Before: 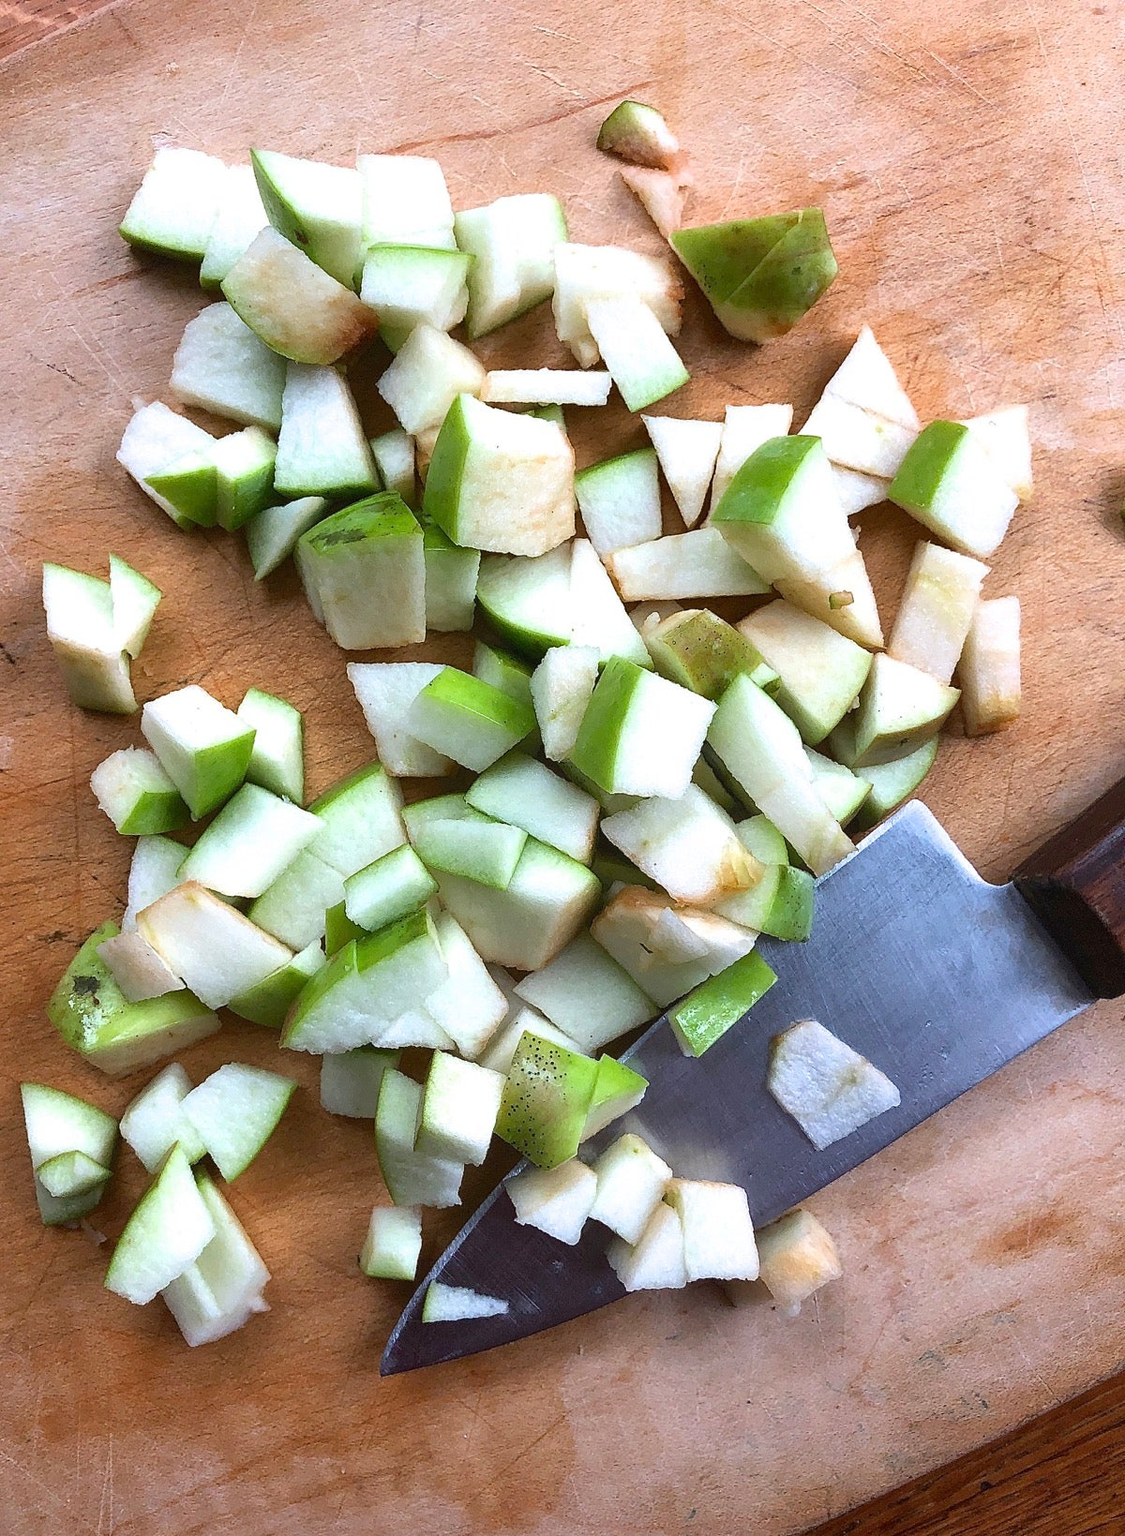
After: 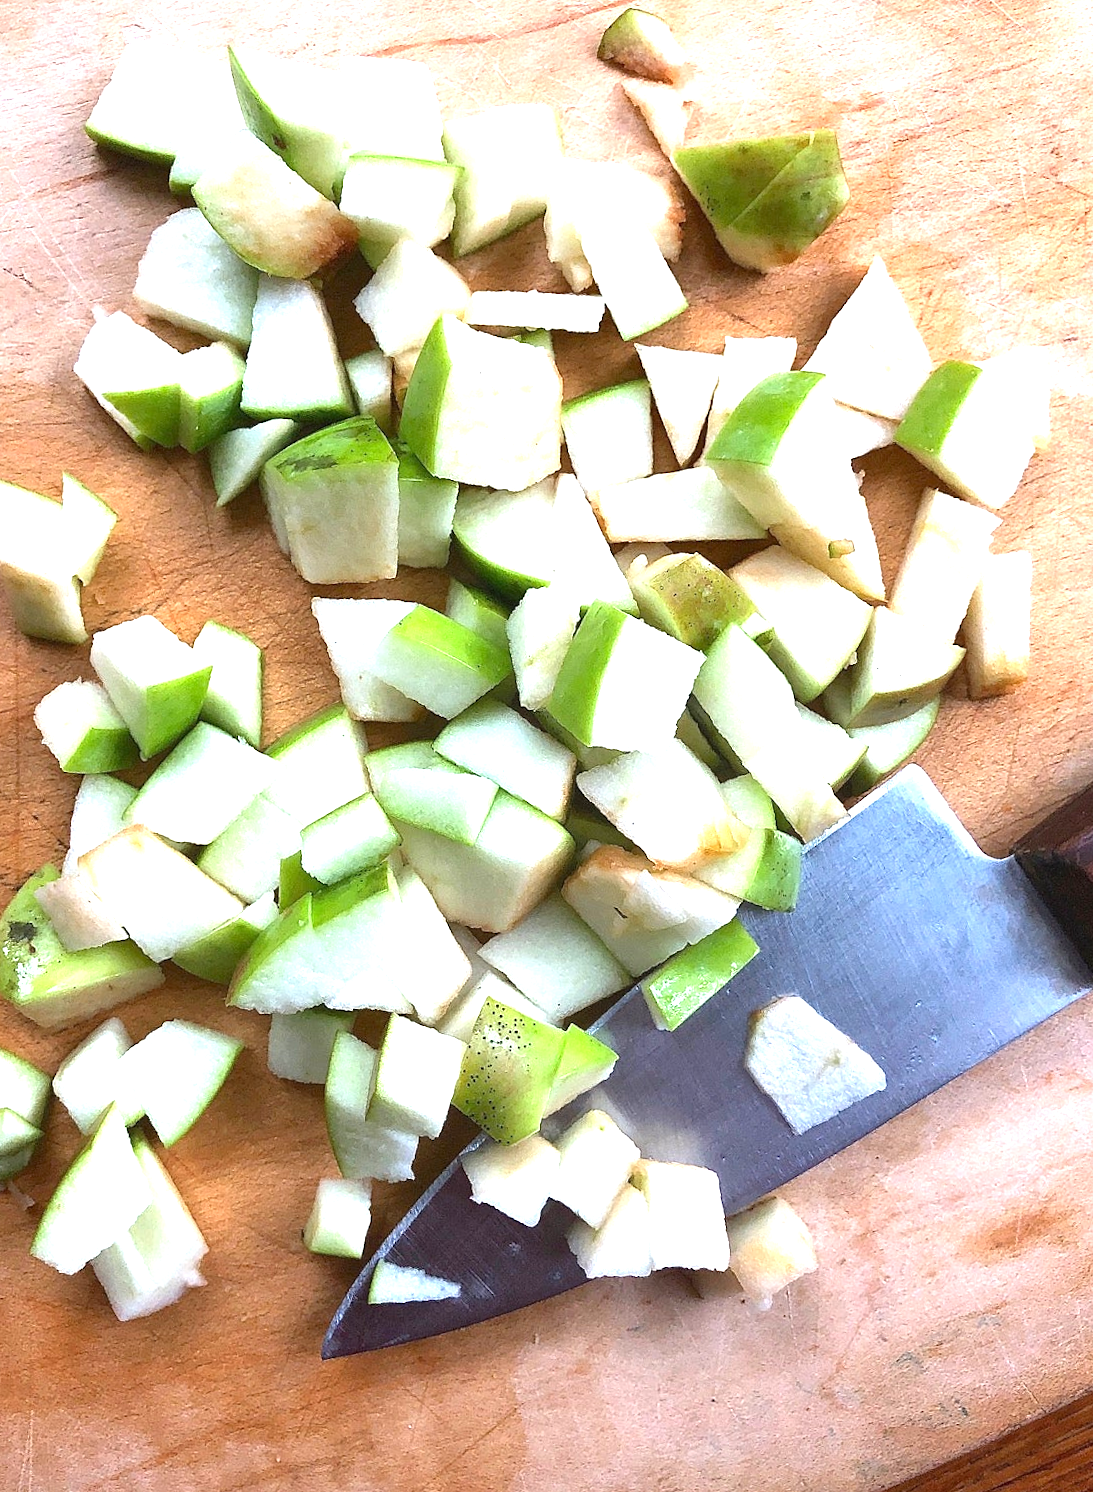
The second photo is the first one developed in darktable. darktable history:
crop and rotate: angle -1.97°, left 3.11%, top 4.207%, right 1.547%, bottom 0.473%
color zones: curves: ch0 [(0, 0.5) (0.143, 0.5) (0.286, 0.5) (0.429, 0.5) (0.571, 0.5) (0.714, 0.476) (0.857, 0.5) (1, 0.5)]; ch2 [(0, 0.5) (0.143, 0.5) (0.286, 0.5) (0.429, 0.5) (0.571, 0.5) (0.714, 0.487) (0.857, 0.5) (1, 0.5)]
exposure: exposure 0.94 EV, compensate exposure bias true, compensate highlight preservation false
